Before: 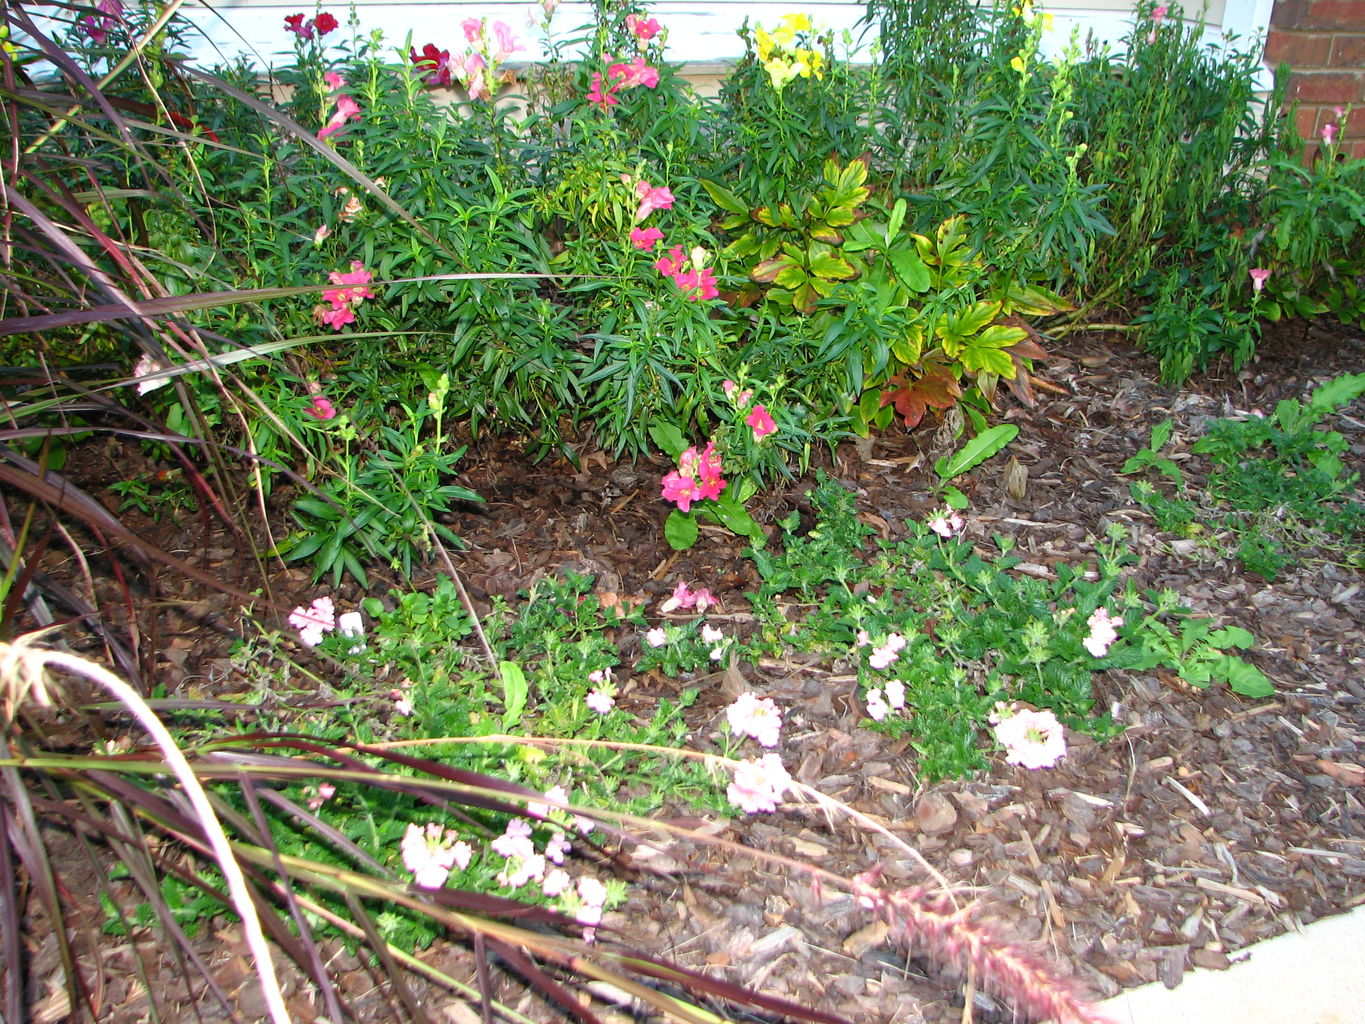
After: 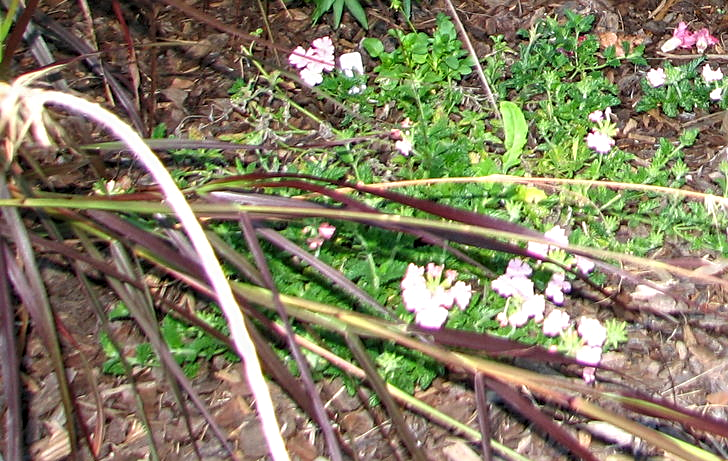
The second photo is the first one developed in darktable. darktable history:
local contrast: on, module defaults
sharpen: on, module defaults
crop and rotate: top 54.778%, right 46.61%, bottom 0.159%
